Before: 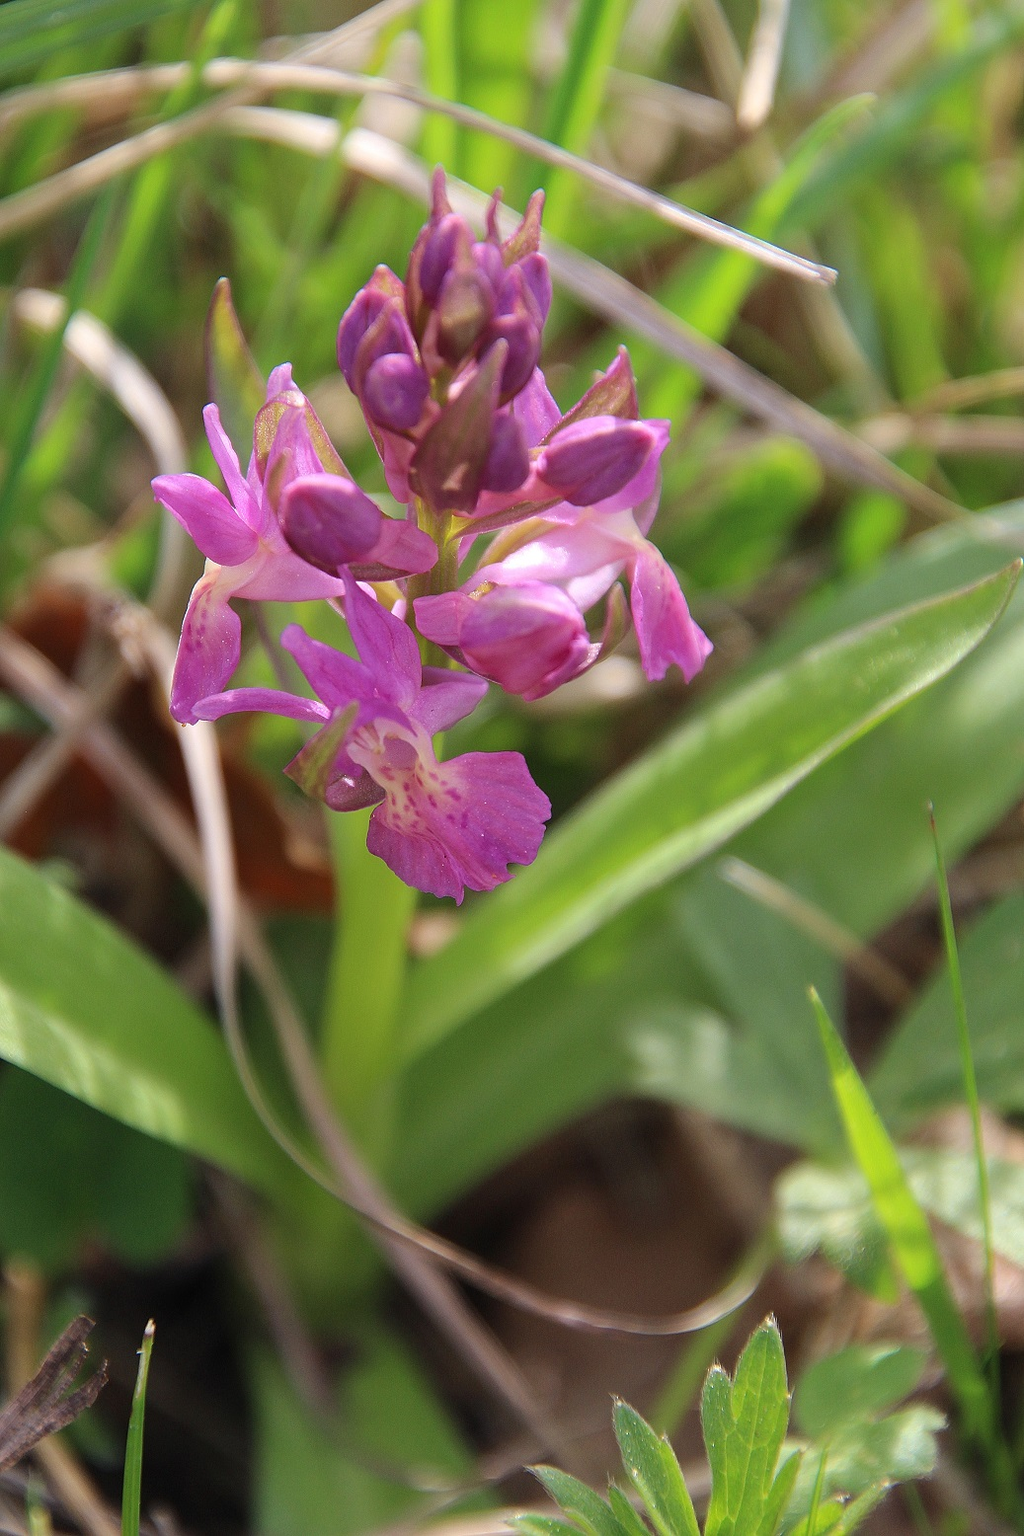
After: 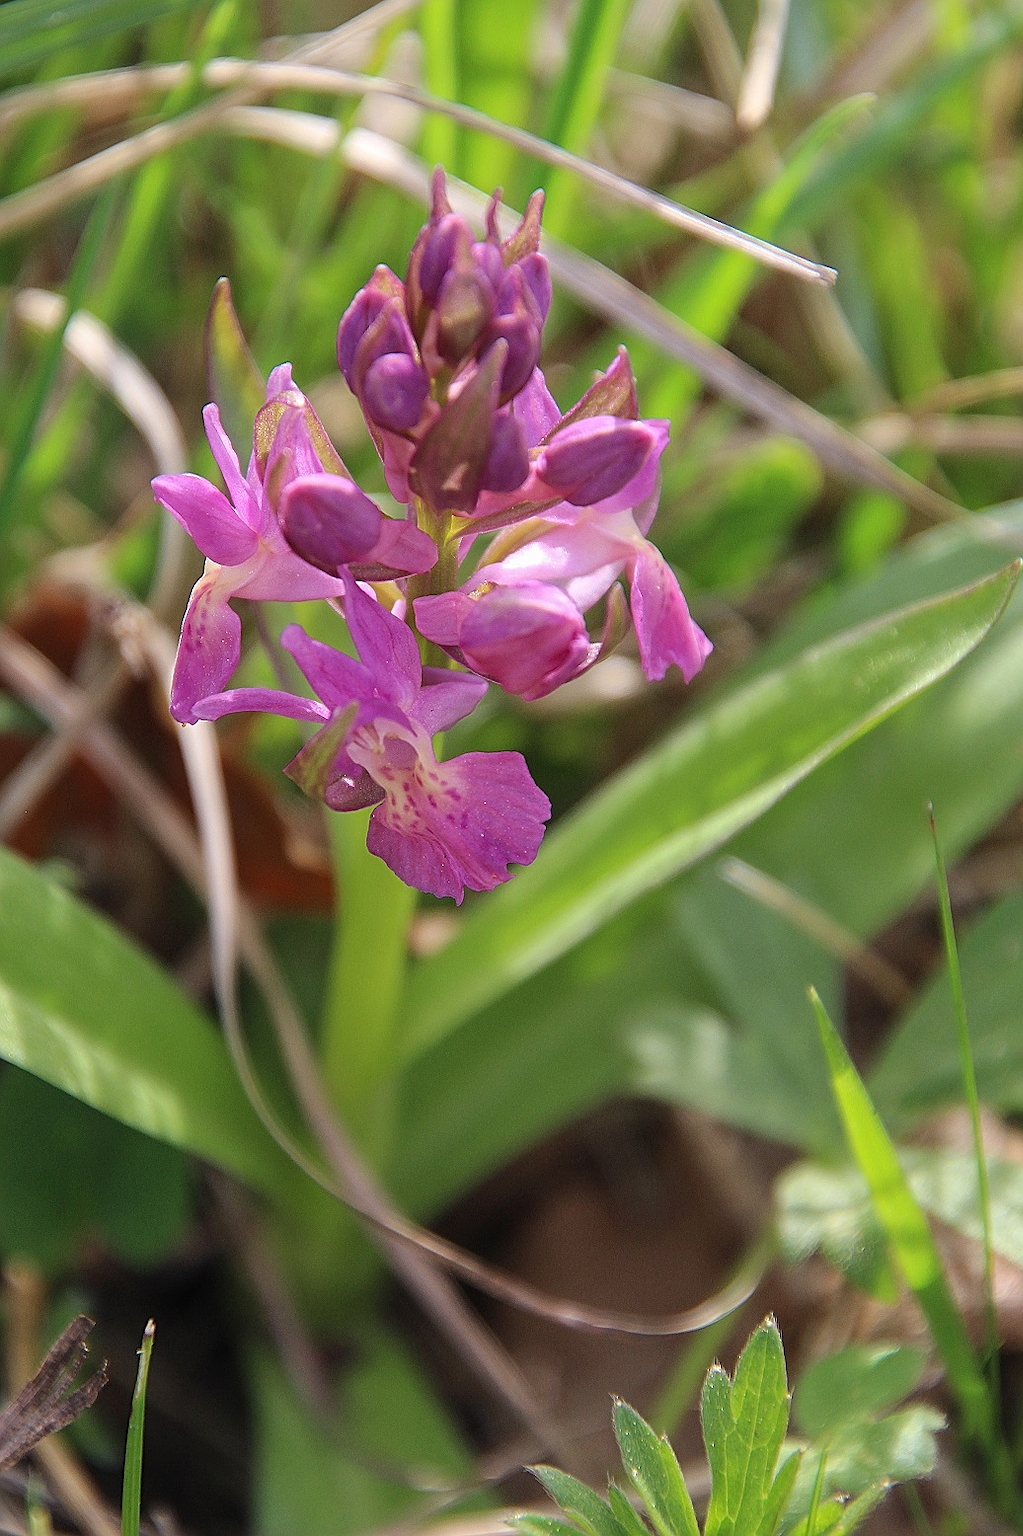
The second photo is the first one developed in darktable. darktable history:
local contrast: detail 109%
sharpen: on, module defaults
